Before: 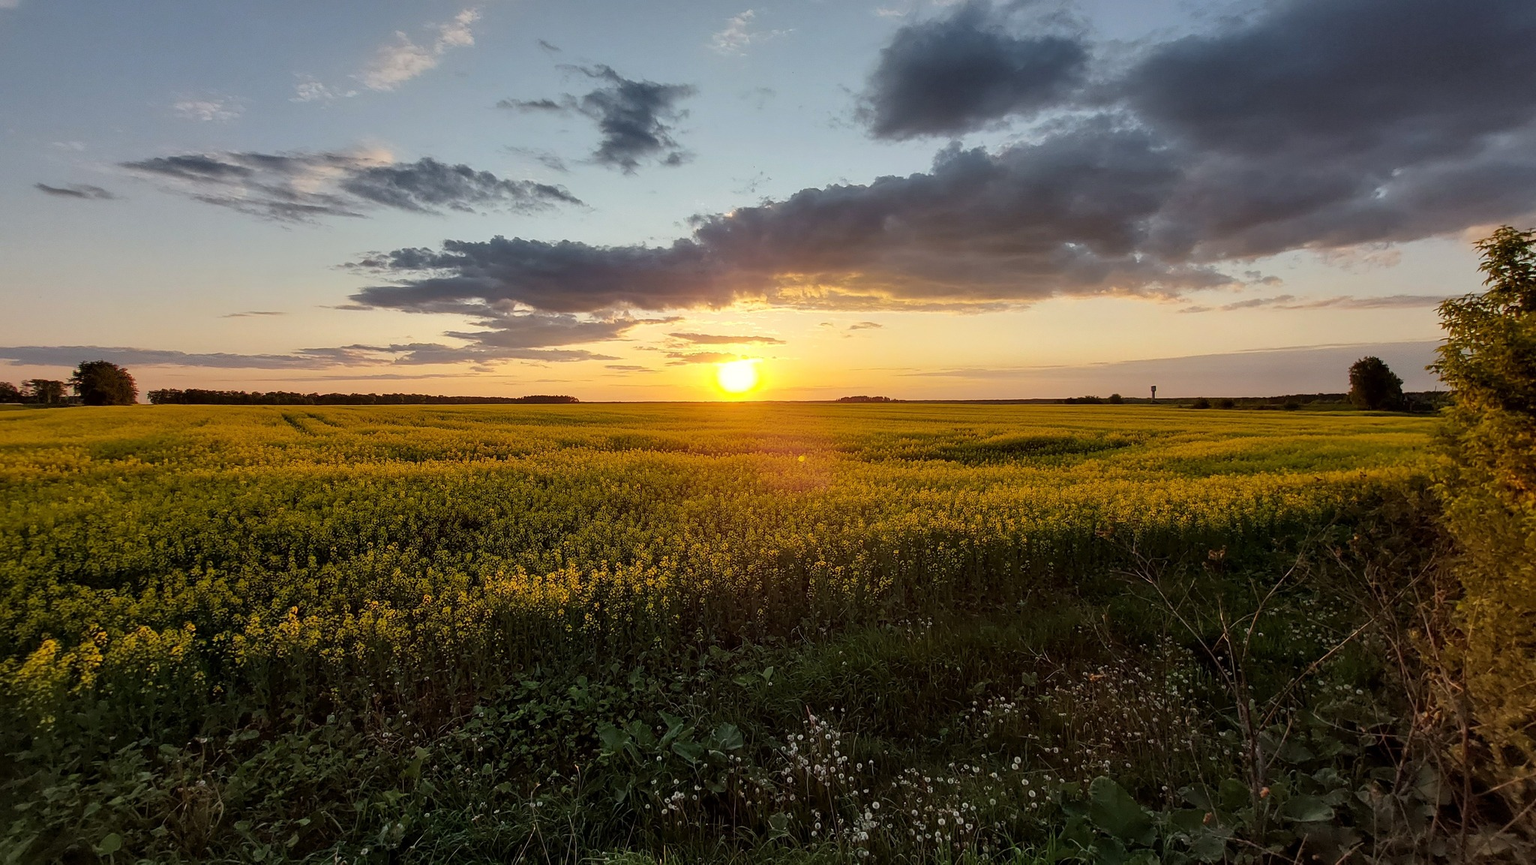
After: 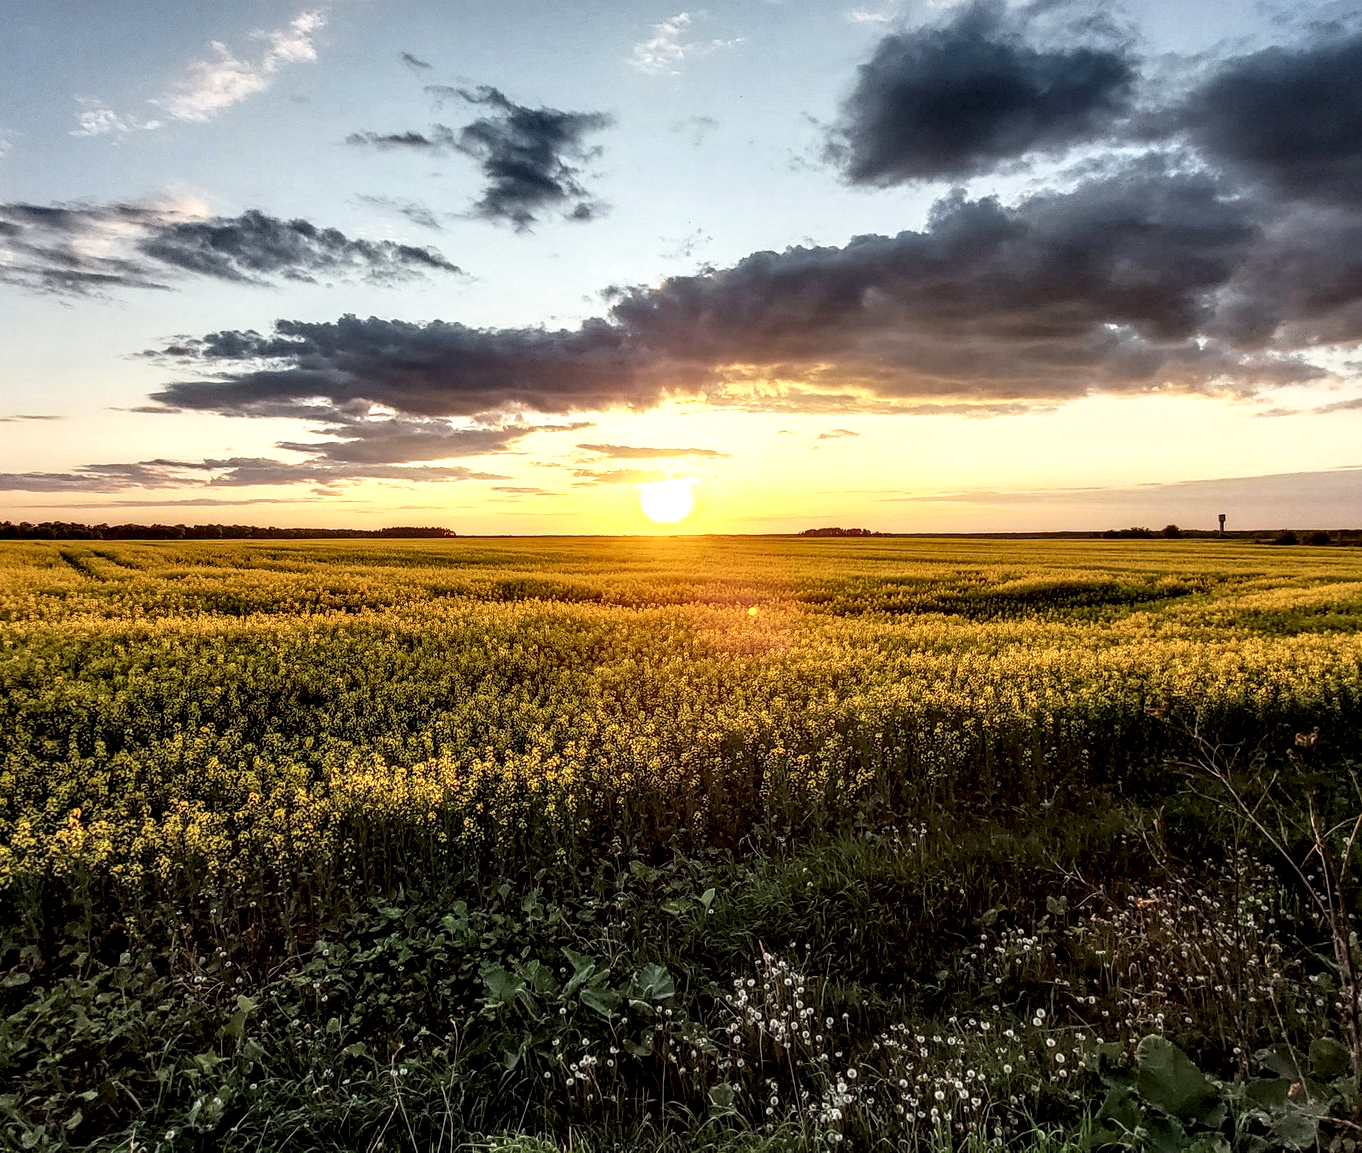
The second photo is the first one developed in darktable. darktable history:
base curve: curves: ch0 [(0, 0) (0.088, 0.125) (0.176, 0.251) (0.354, 0.501) (0.613, 0.749) (1, 0.877)], preserve colors none
local contrast: highlights 21%, detail 197%
crop and rotate: left 15.47%, right 17.991%
